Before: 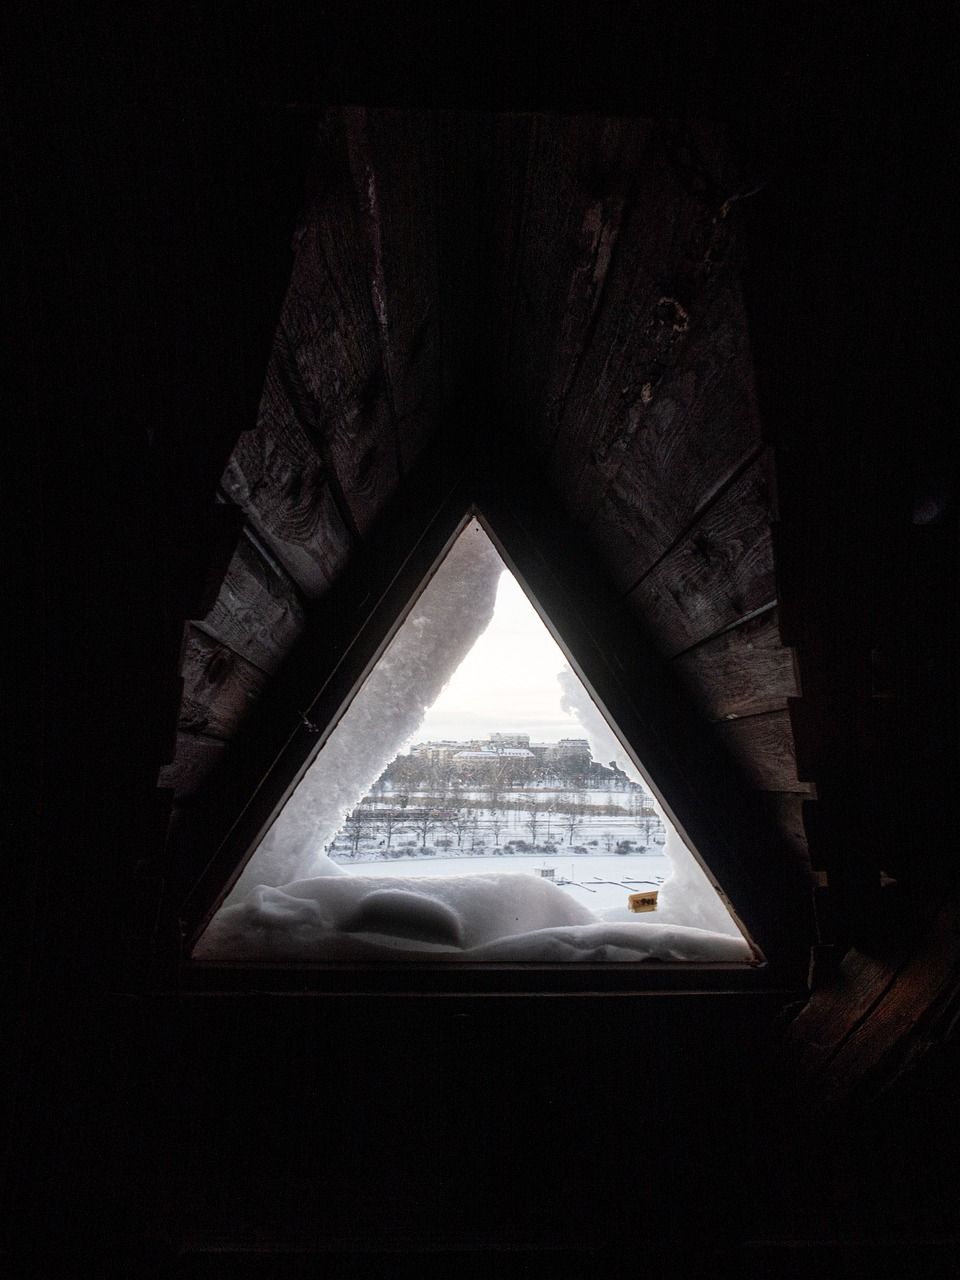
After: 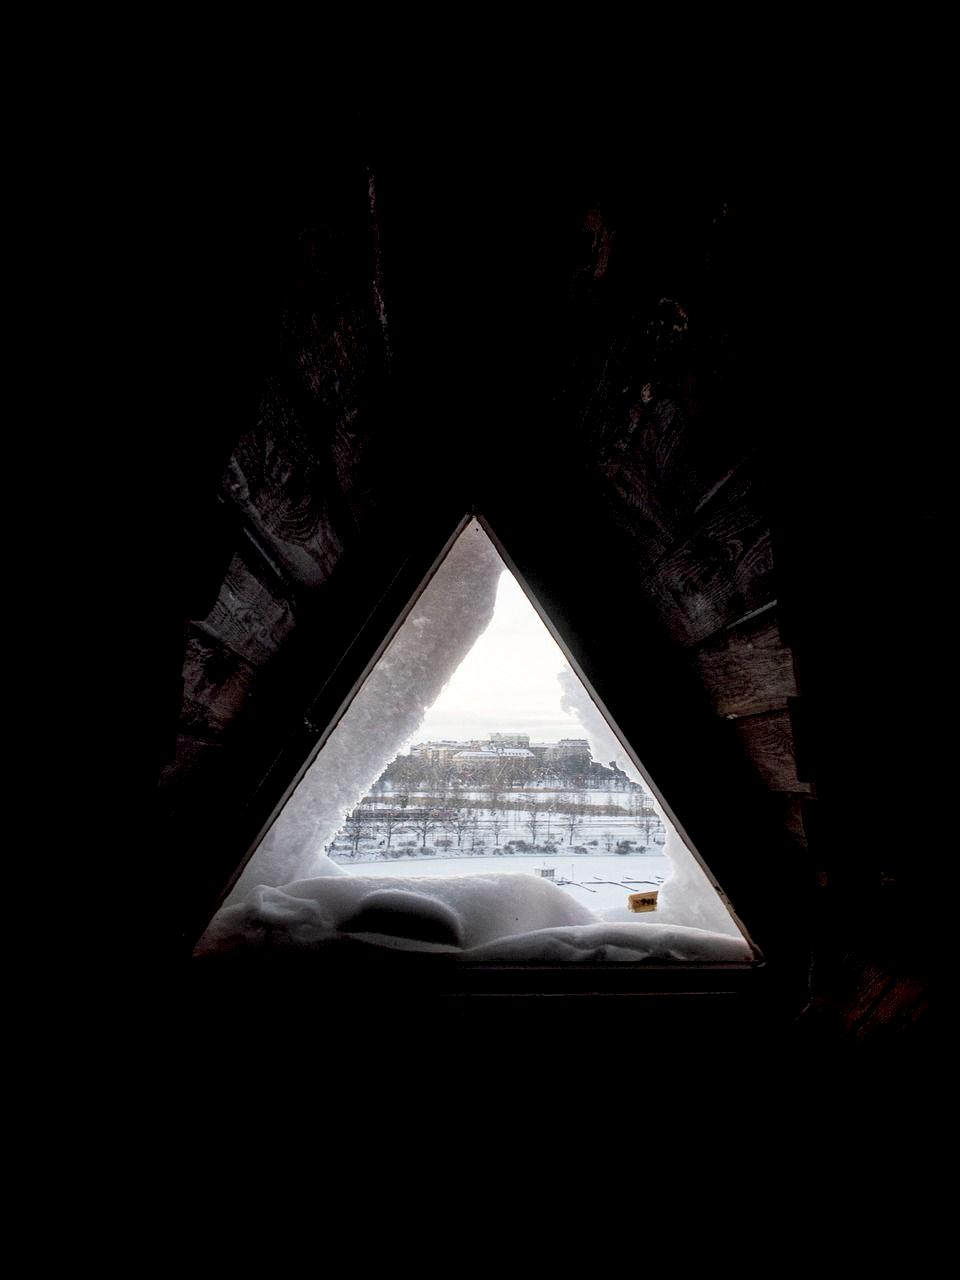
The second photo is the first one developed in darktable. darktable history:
exposure: black level correction 0.01, compensate exposure bias true, compensate highlight preservation false
